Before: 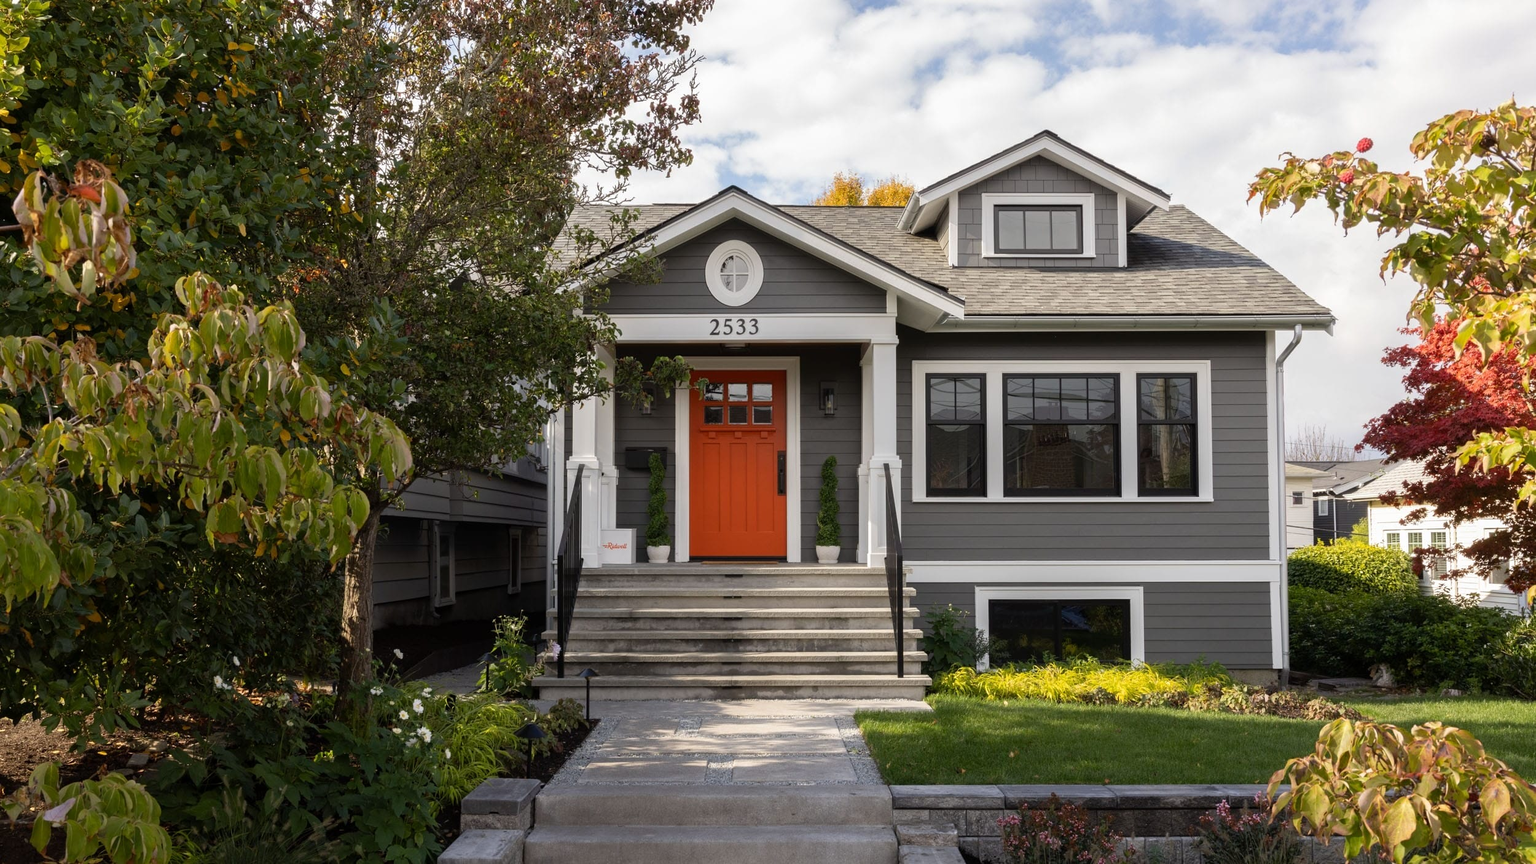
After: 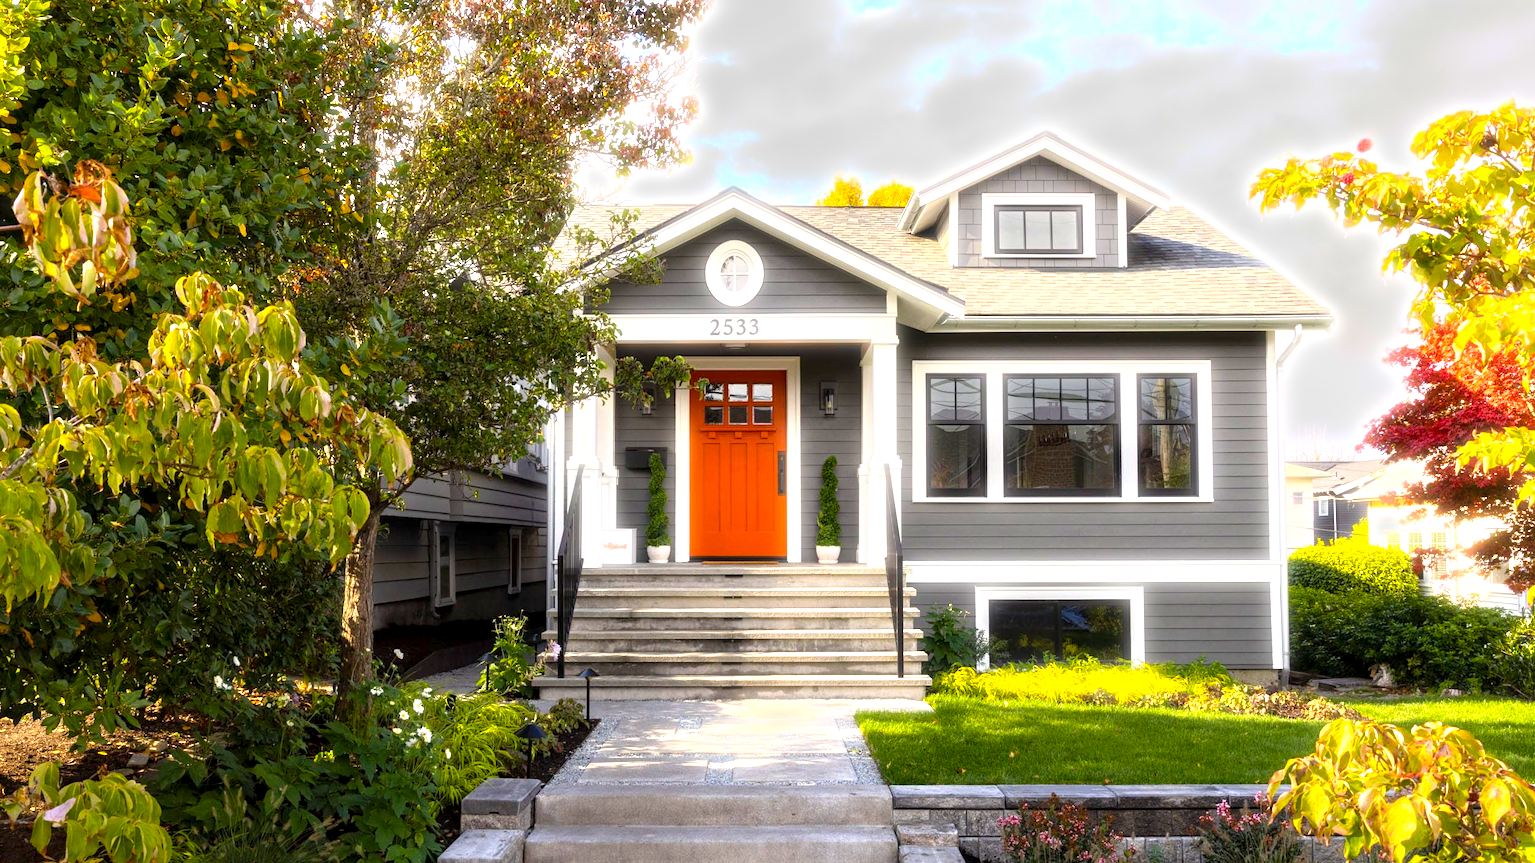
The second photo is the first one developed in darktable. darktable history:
color balance rgb: linear chroma grading › global chroma 15%, perceptual saturation grading › global saturation 30%
bloom: size 3%, threshold 100%, strength 0%
exposure: black level correction 0, exposure 1.2 EV, compensate exposure bias true, compensate highlight preservation false
local contrast: highlights 83%, shadows 81%
